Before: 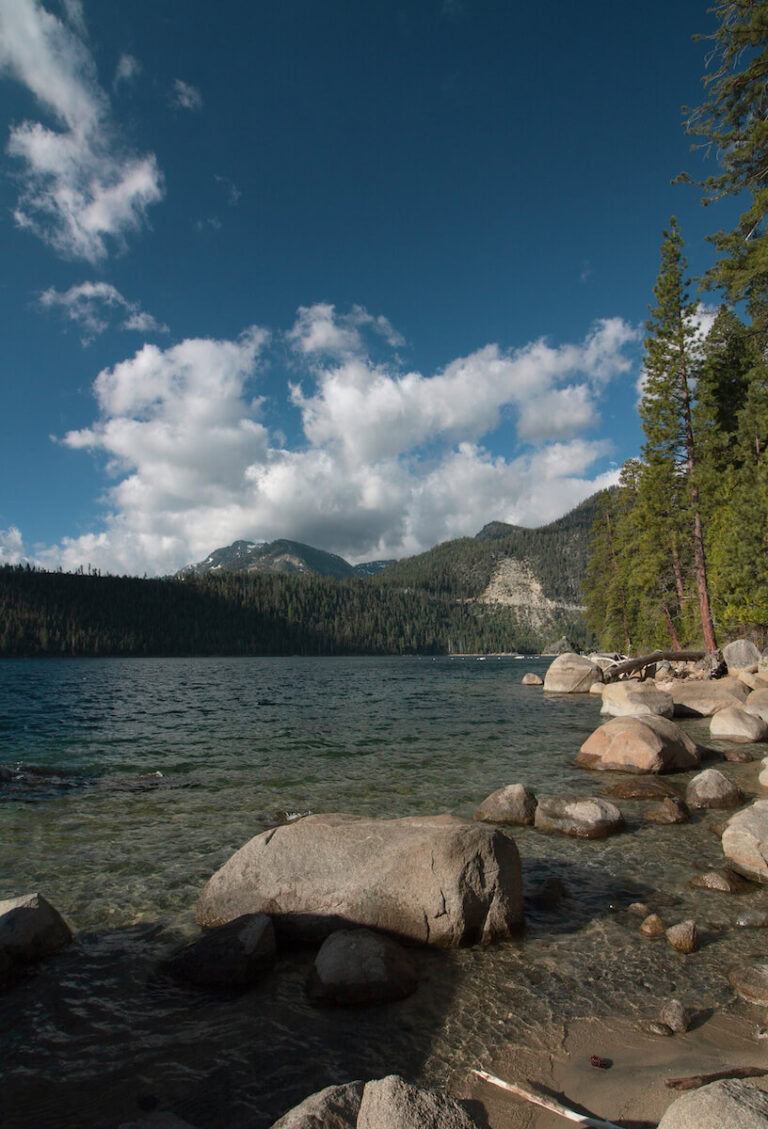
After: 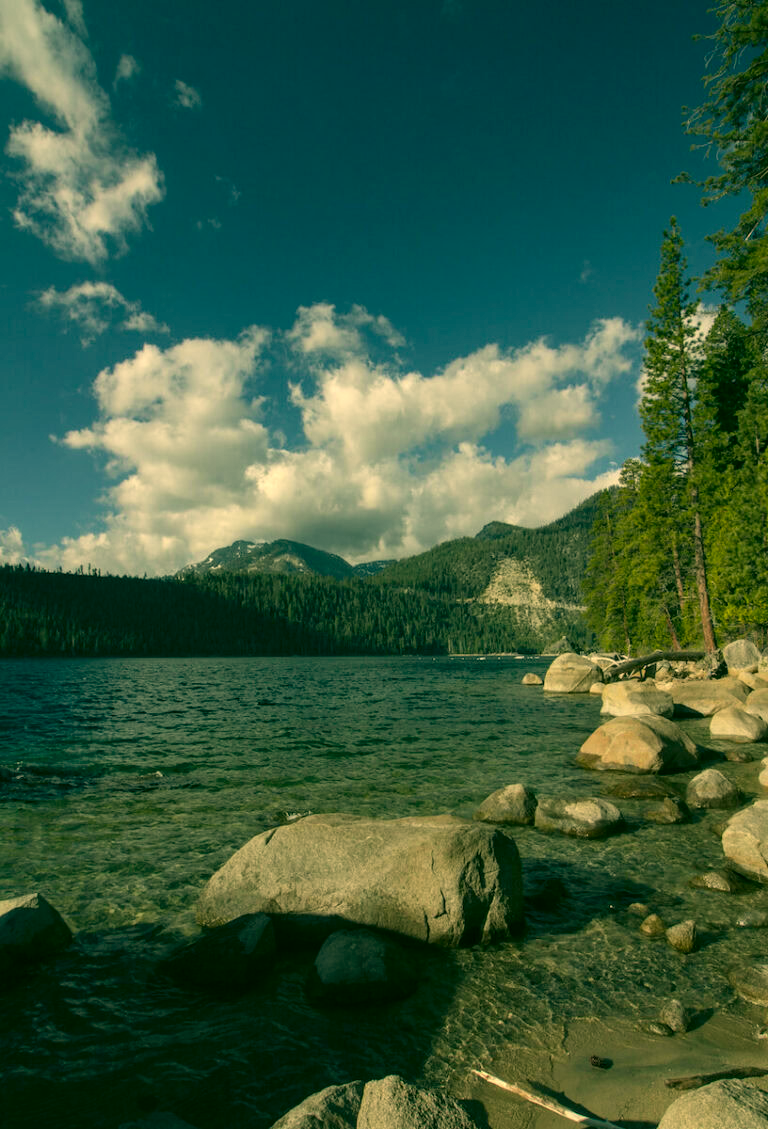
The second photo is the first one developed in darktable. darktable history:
color correction: highlights a* 5.62, highlights b* 33.57, shadows a* -25.86, shadows b* 4.02
local contrast: on, module defaults
